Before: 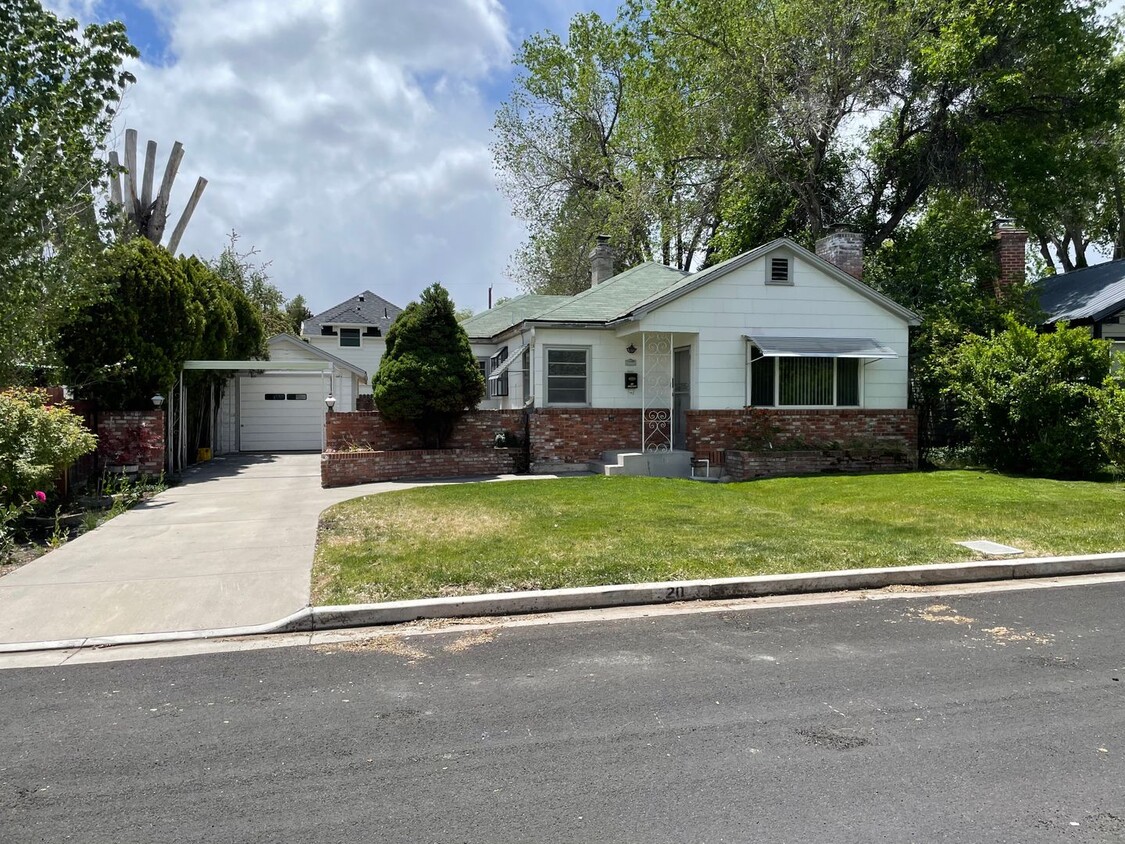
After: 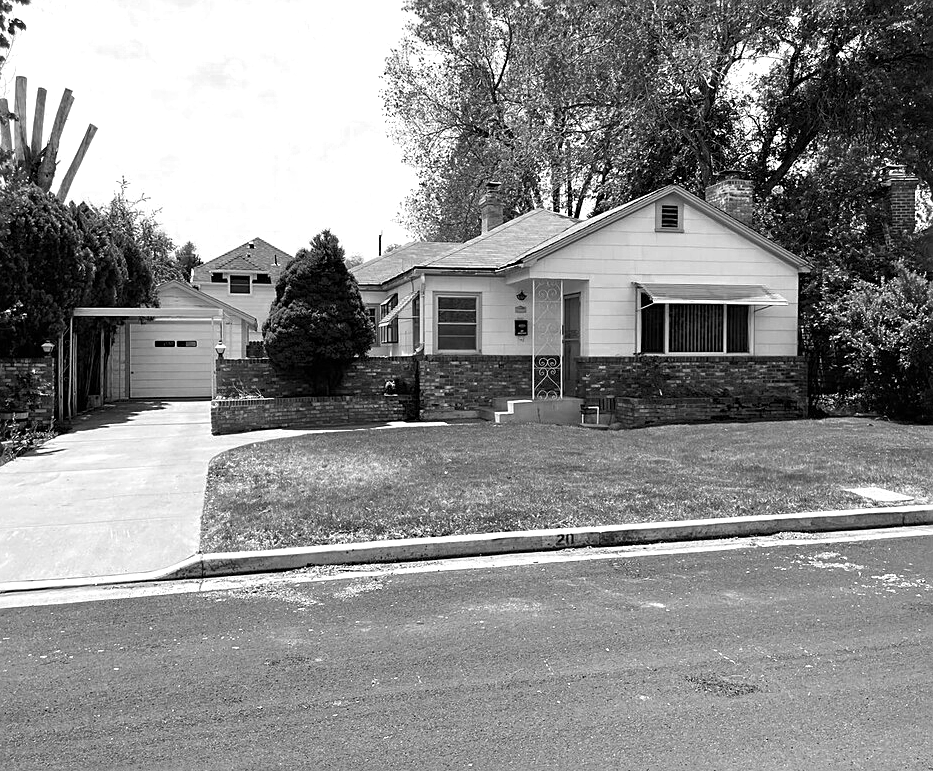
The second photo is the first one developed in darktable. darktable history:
color balance rgb: highlights gain › chroma 0.668%, highlights gain › hue 56.58°, perceptual saturation grading › global saturation 27.119%, perceptual saturation grading › highlights -28.774%, perceptual saturation grading › mid-tones 15.764%, perceptual saturation grading › shadows 32.766%, perceptual brilliance grading › global brilliance 10.782%, global vibrance 40.256%
sharpen: on, module defaults
color zones: curves: ch0 [(0, 0.613) (0.01, 0.613) (0.245, 0.448) (0.498, 0.529) (0.642, 0.665) (0.879, 0.777) (0.99, 0.613)]; ch1 [(0, 0) (0.143, 0) (0.286, 0) (0.429, 0) (0.571, 0) (0.714, 0) (0.857, 0)]
crop: left 9.799%, top 6.341%, right 7.181%, bottom 2.212%
